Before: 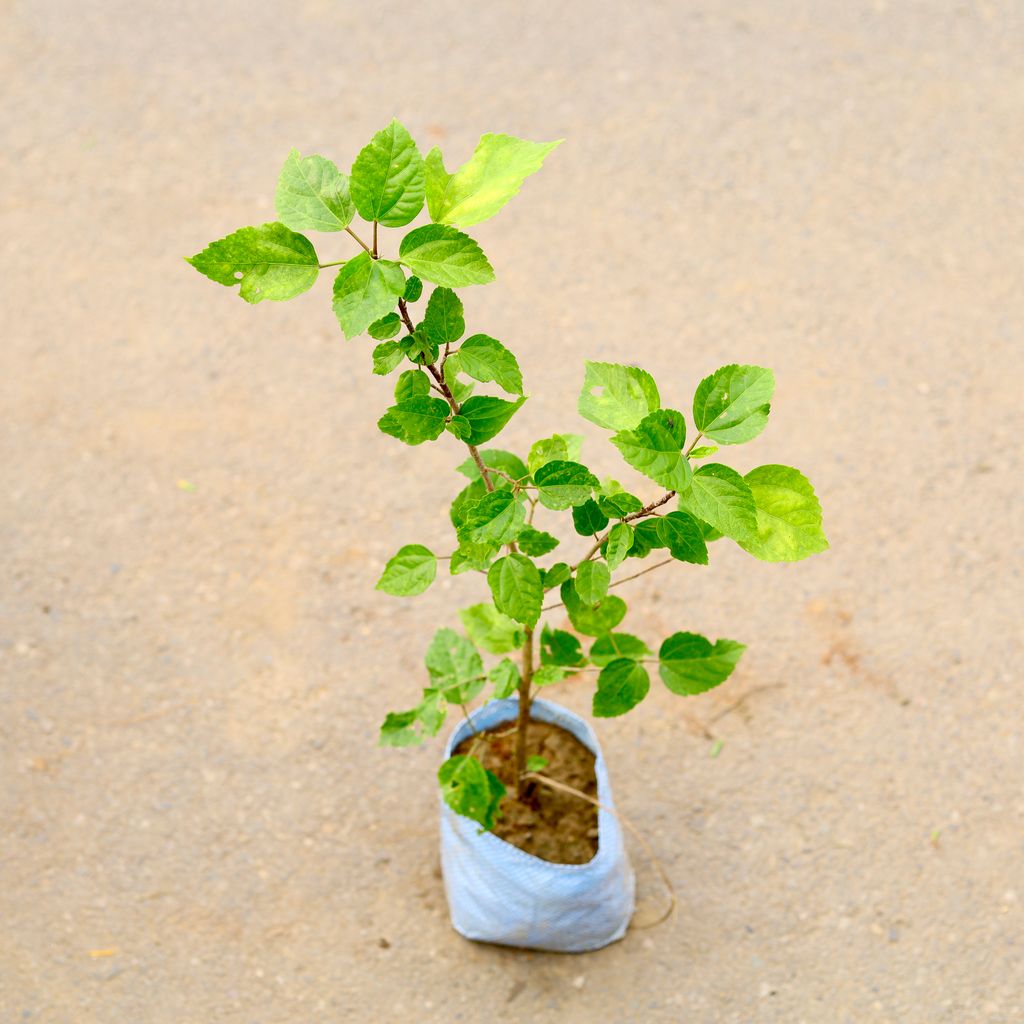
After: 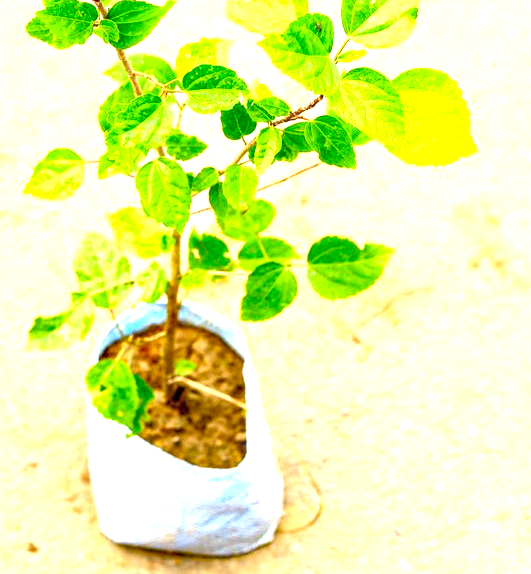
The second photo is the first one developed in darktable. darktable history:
tone equalizer: -8 EV -0.725 EV, -7 EV -0.7 EV, -6 EV -0.634 EV, -5 EV -0.411 EV, -3 EV 0.405 EV, -2 EV 0.6 EV, -1 EV 0.674 EV, +0 EV 0.759 EV
crop: left 34.416%, top 38.764%, right 13.645%, bottom 5.178%
local contrast: on, module defaults
color zones: curves: ch0 [(0.068, 0.464) (0.25, 0.5) (0.48, 0.508) (0.75, 0.536) (0.886, 0.476) (0.967, 0.456)]; ch1 [(0.066, 0.456) (0.25, 0.5) (0.616, 0.508) (0.746, 0.56) (0.934, 0.444)], mix 26.09%
exposure: black level correction 0, exposure 0.704 EV, compensate exposure bias true, compensate highlight preservation false
color correction: highlights a* 0.835, highlights b* 2.76, saturation 1.1
haze removal: strength 0.299, distance 0.257, compatibility mode true, adaptive false
